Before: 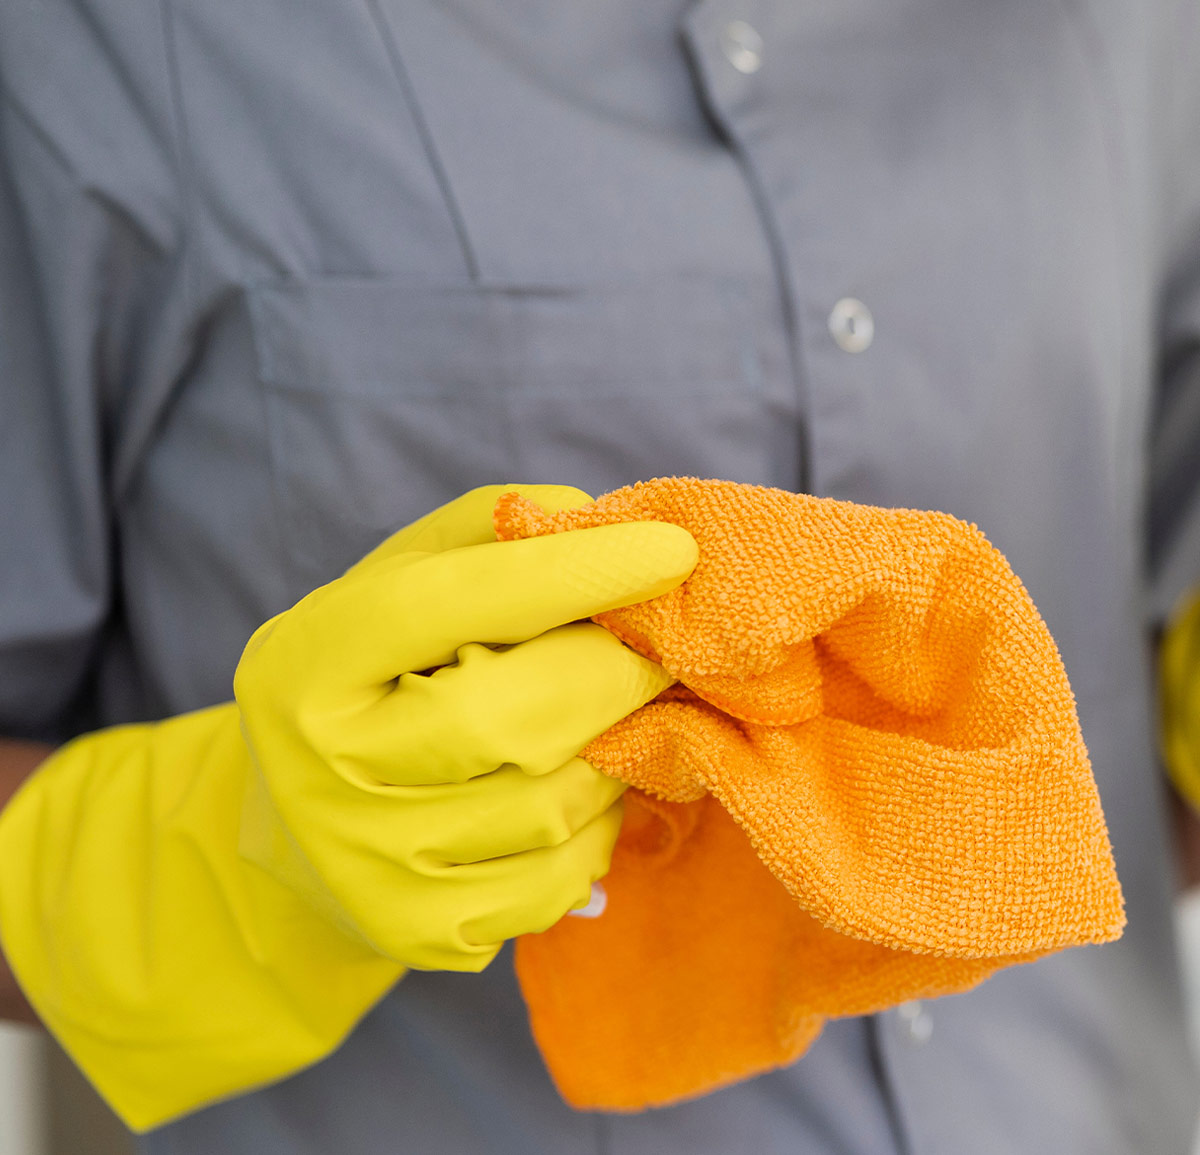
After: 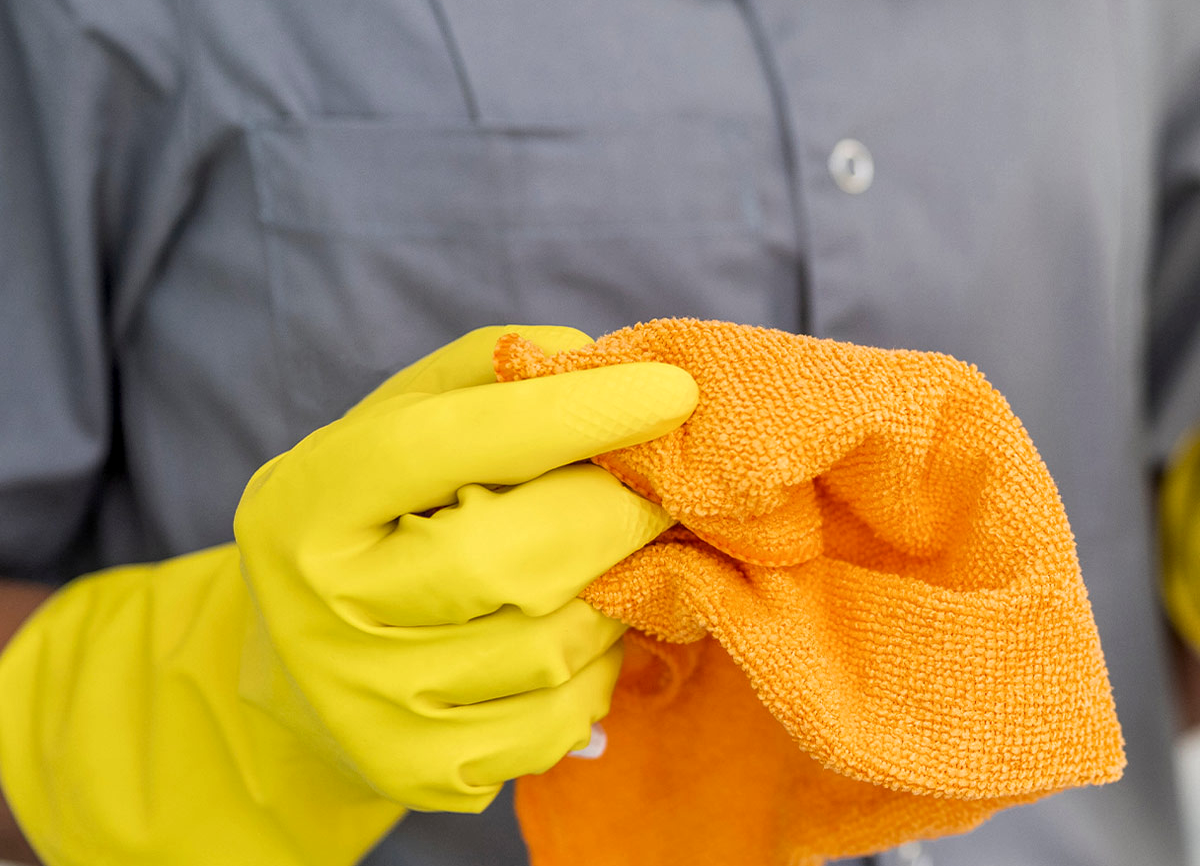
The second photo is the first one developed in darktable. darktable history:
local contrast: on, module defaults
crop: top 13.844%, bottom 11.15%
